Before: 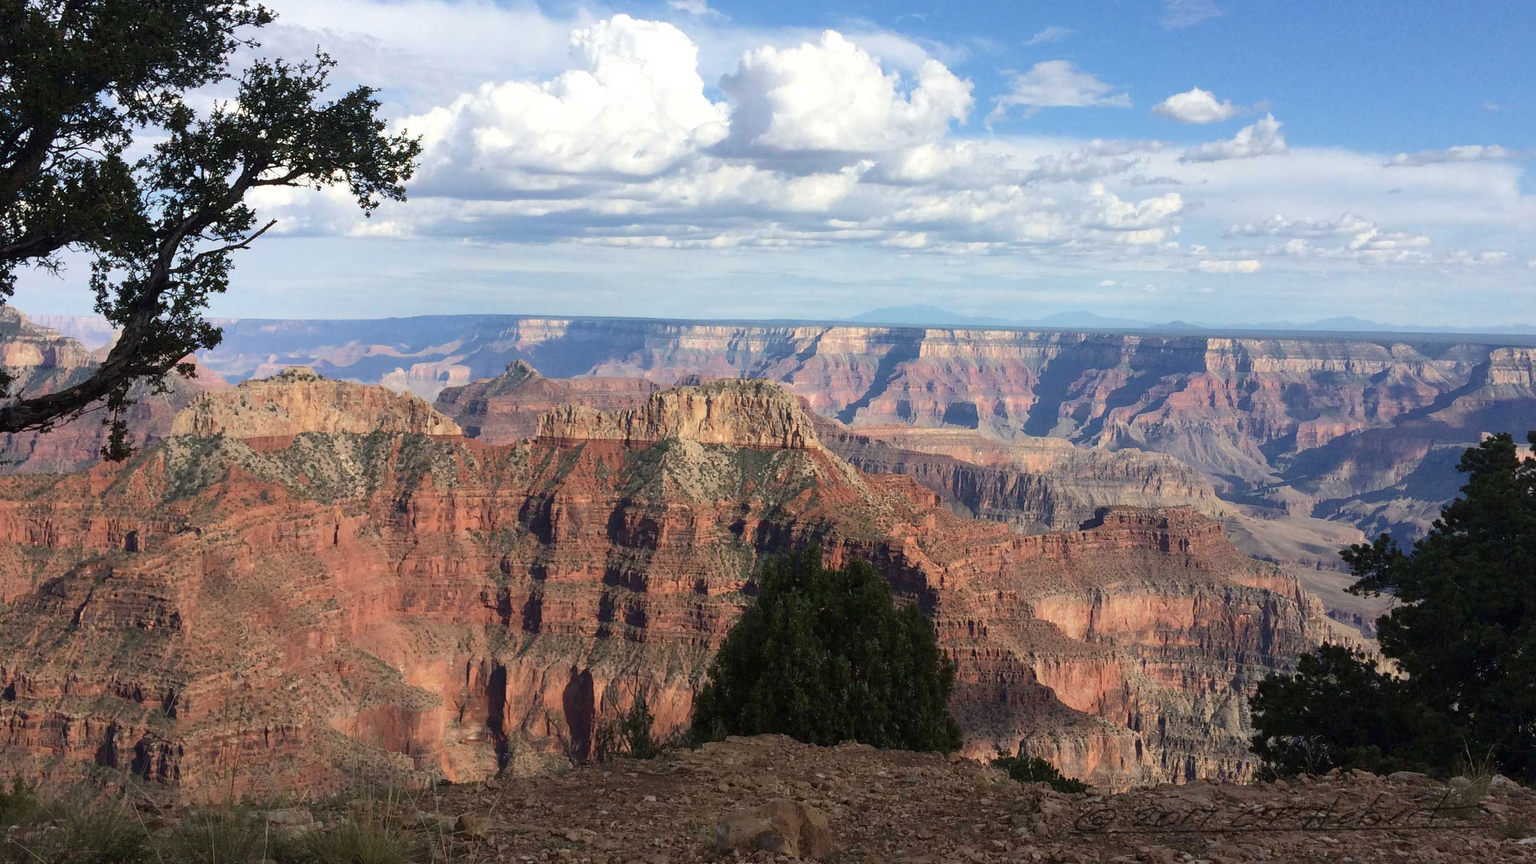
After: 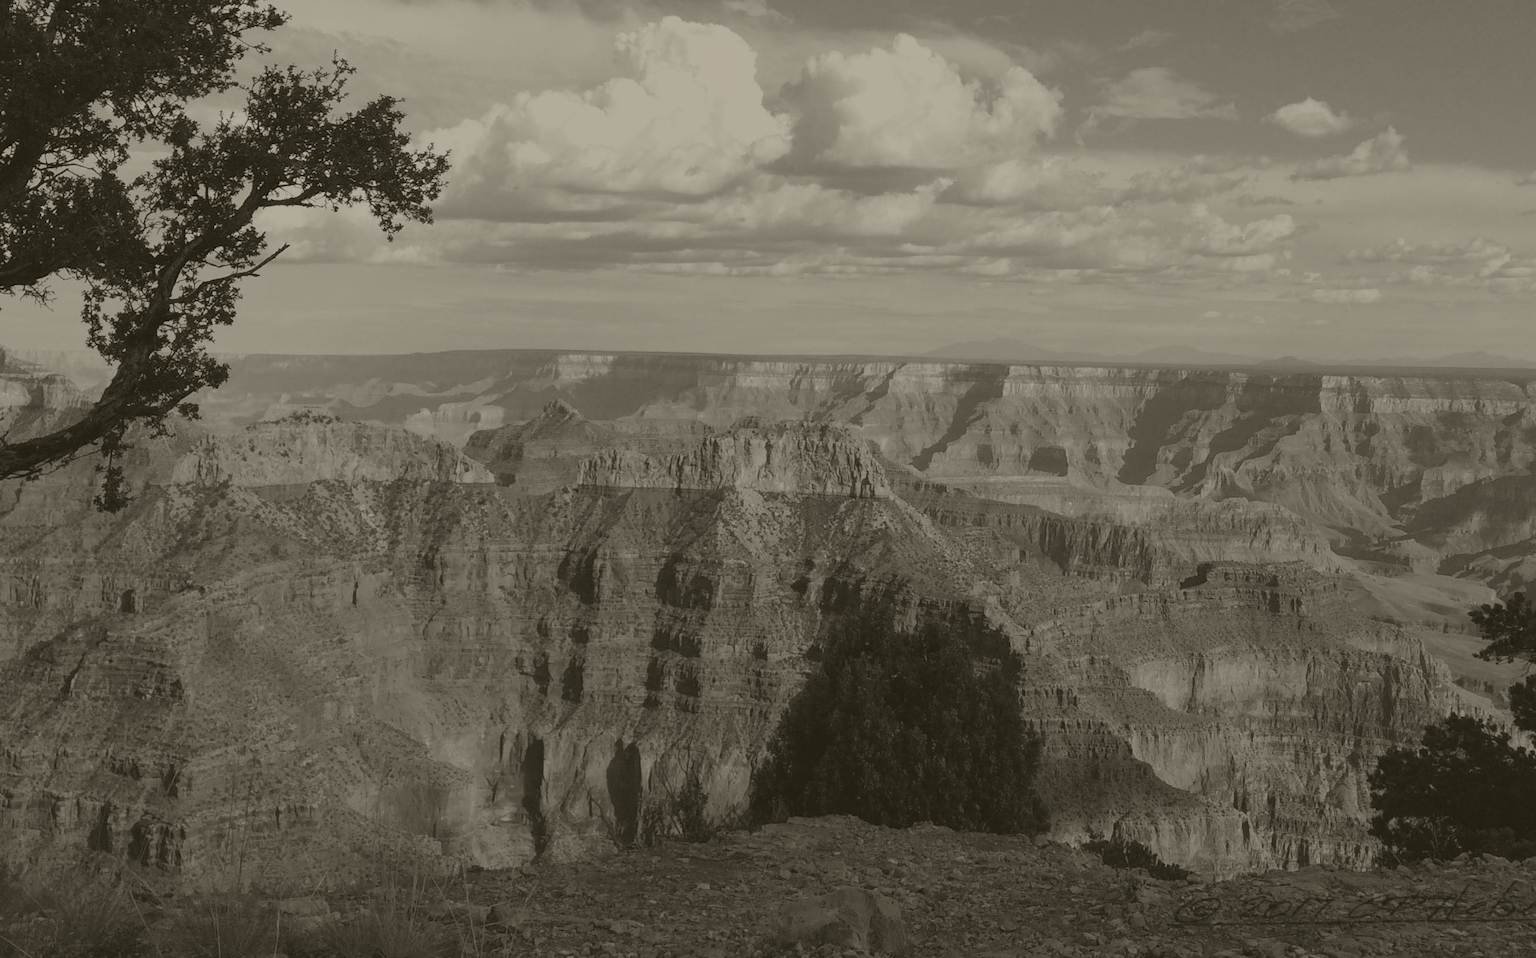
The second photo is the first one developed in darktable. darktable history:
colorize: hue 41.44°, saturation 22%, source mix 60%, lightness 10.61%
crop and rotate: left 1.088%, right 8.807%
